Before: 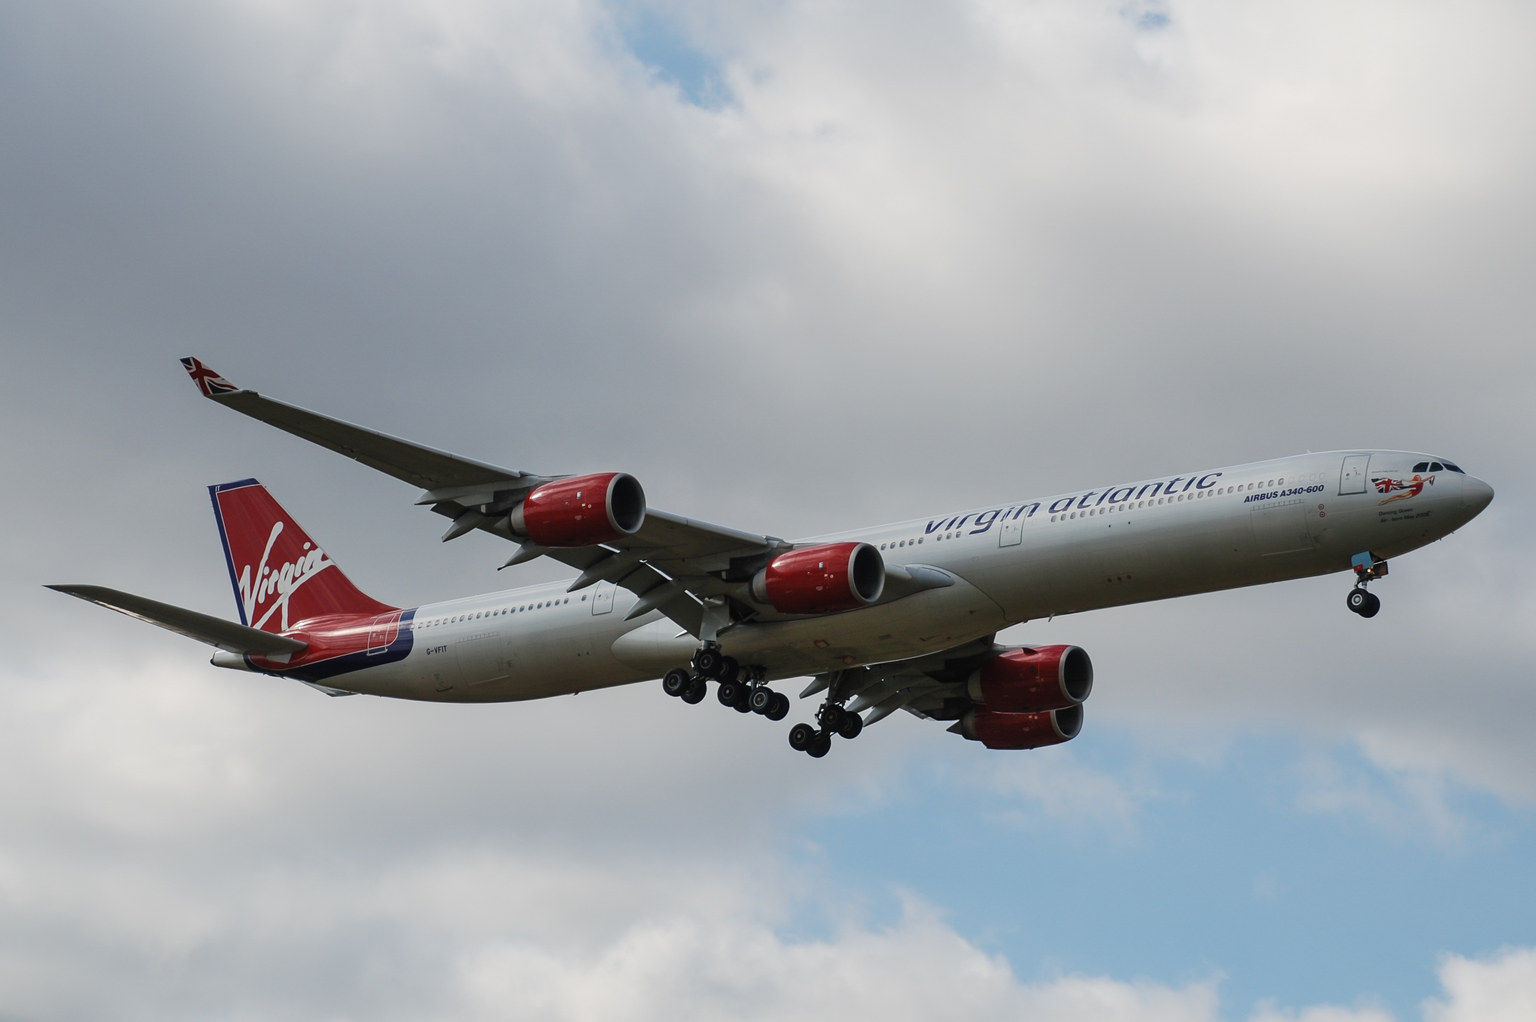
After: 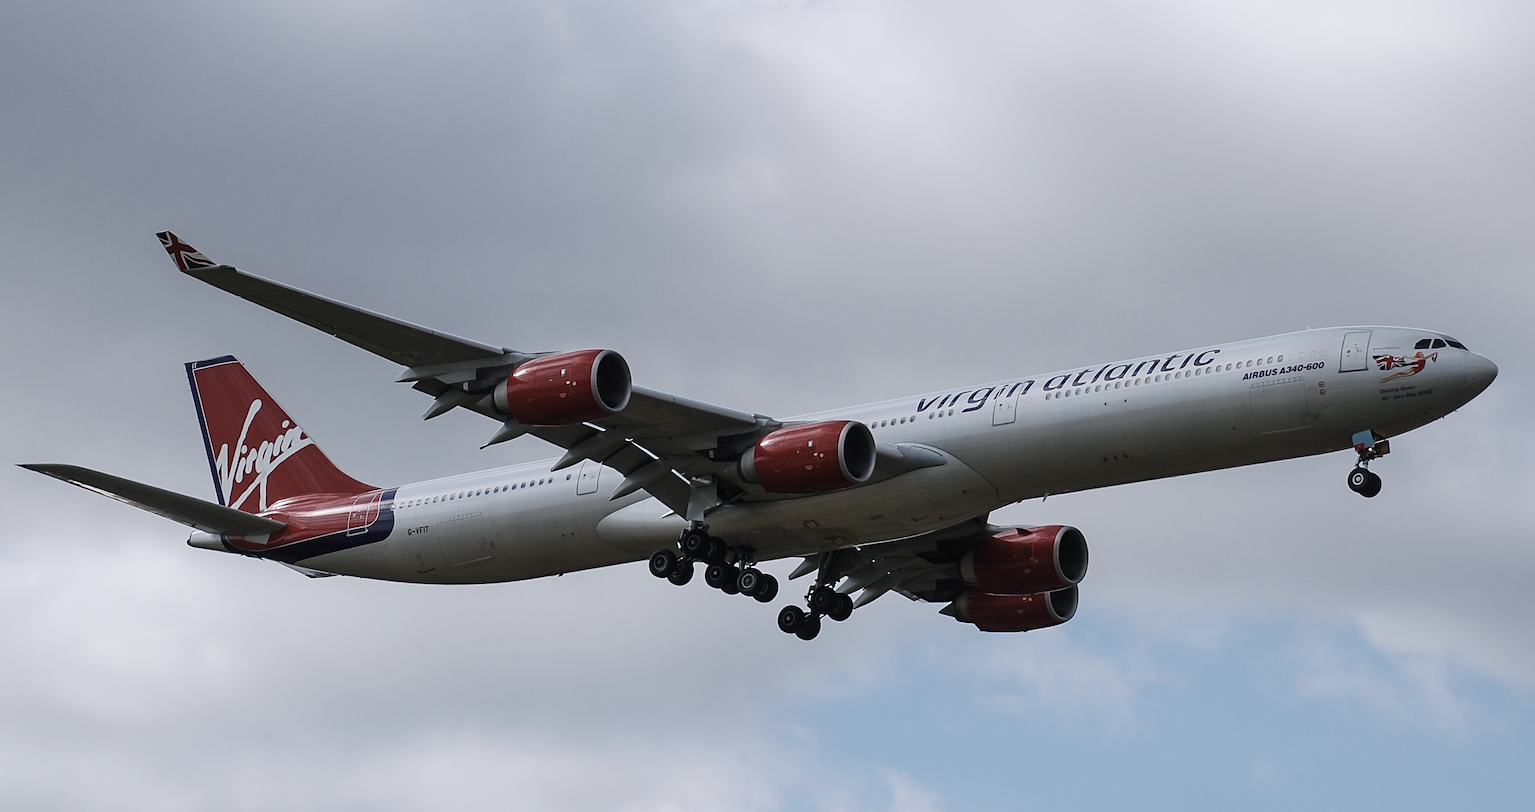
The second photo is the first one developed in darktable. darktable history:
crop and rotate: left 1.814%, top 12.818%, right 0.25%, bottom 9.225%
color calibration: illuminant as shot in camera, x 0.358, y 0.373, temperature 4628.91 K
sharpen: on, module defaults
contrast brightness saturation: contrast 0.1, saturation -0.3
